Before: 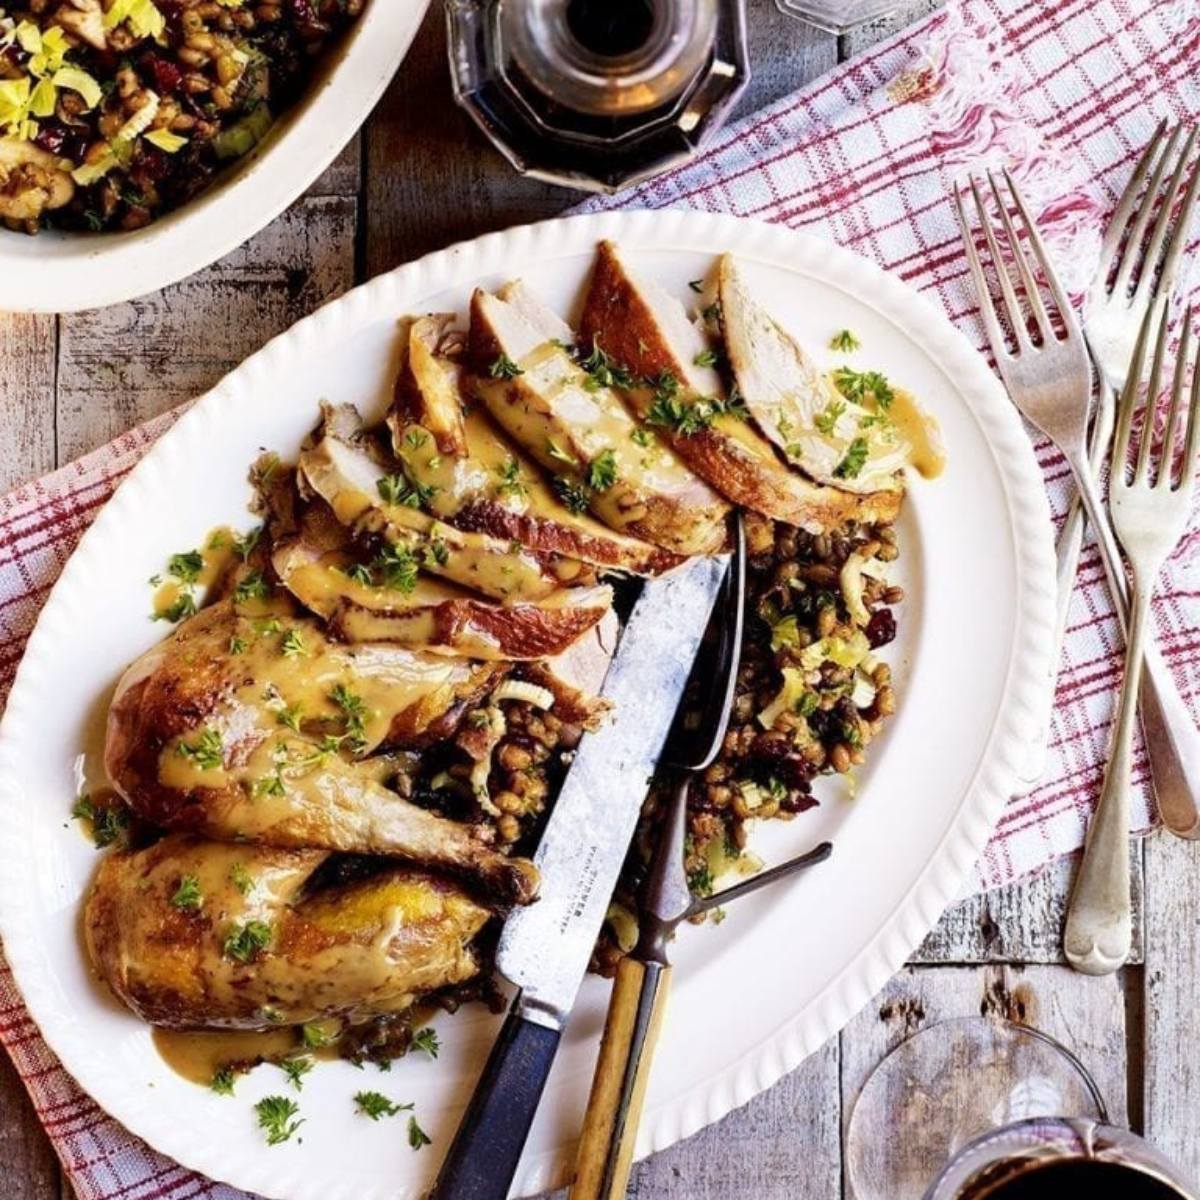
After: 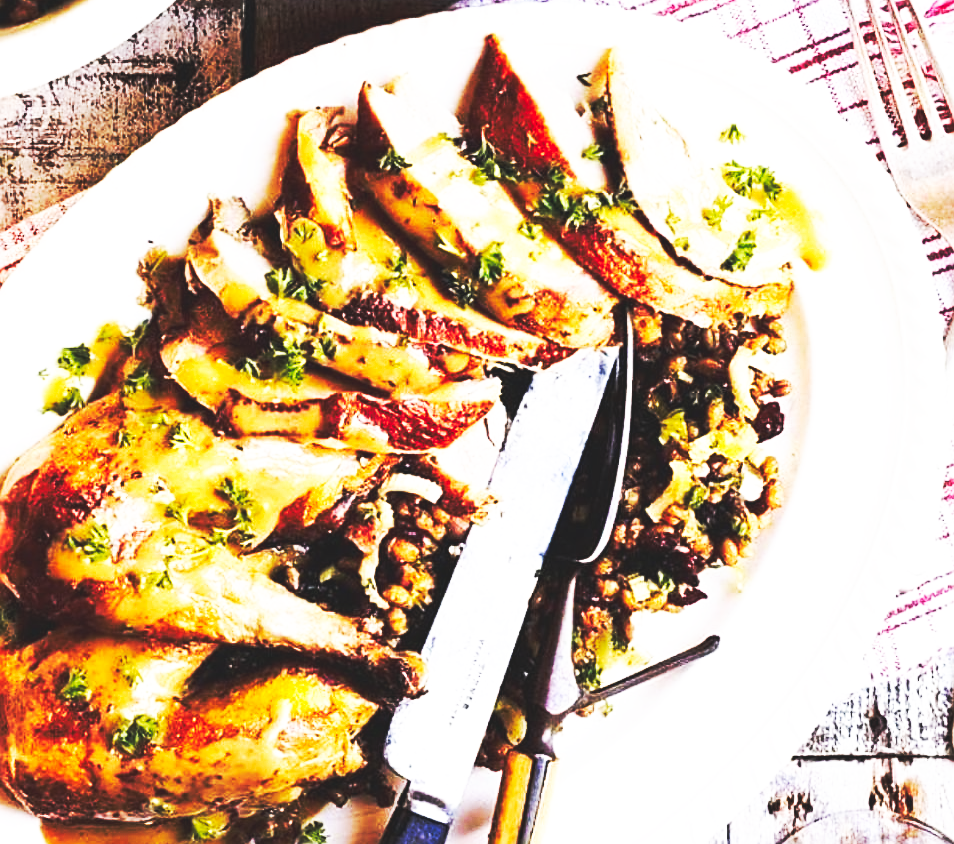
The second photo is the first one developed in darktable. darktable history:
sharpen: on, module defaults
exposure: compensate exposure bias true, compensate highlight preservation false
crop: left 9.385%, top 17.253%, right 11.072%, bottom 12.341%
levels: mode automatic, levels [0.044, 0.416, 0.908]
base curve: curves: ch0 [(0, 0.015) (0.085, 0.116) (0.134, 0.298) (0.19, 0.545) (0.296, 0.764) (0.599, 0.982) (1, 1)], preserve colors none
